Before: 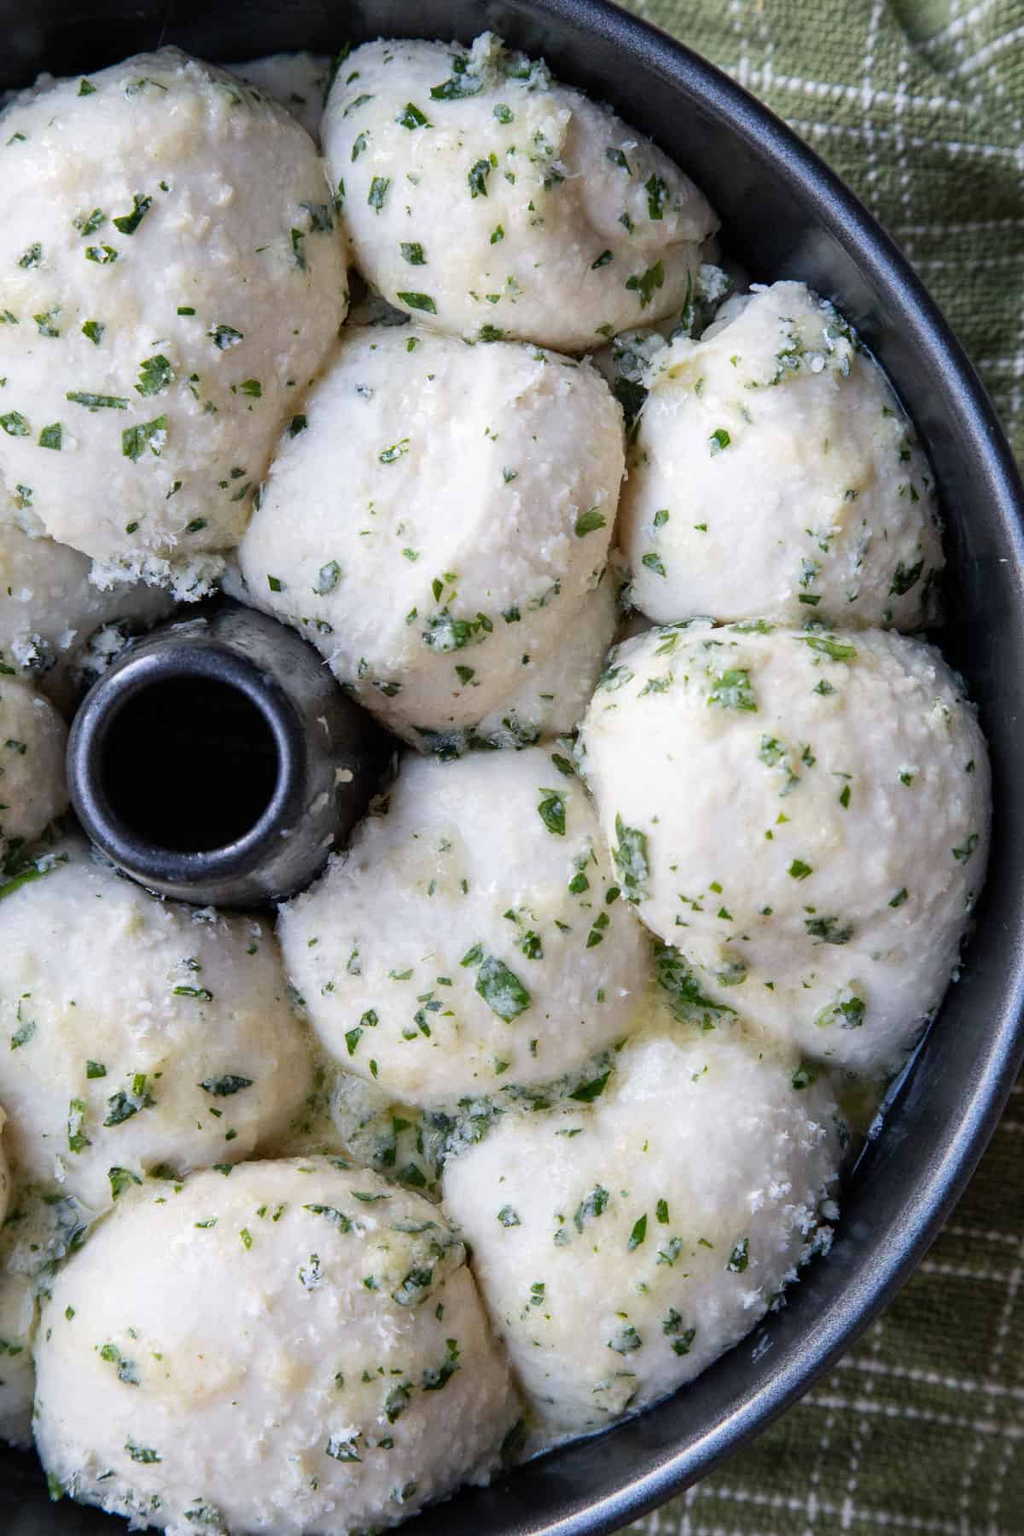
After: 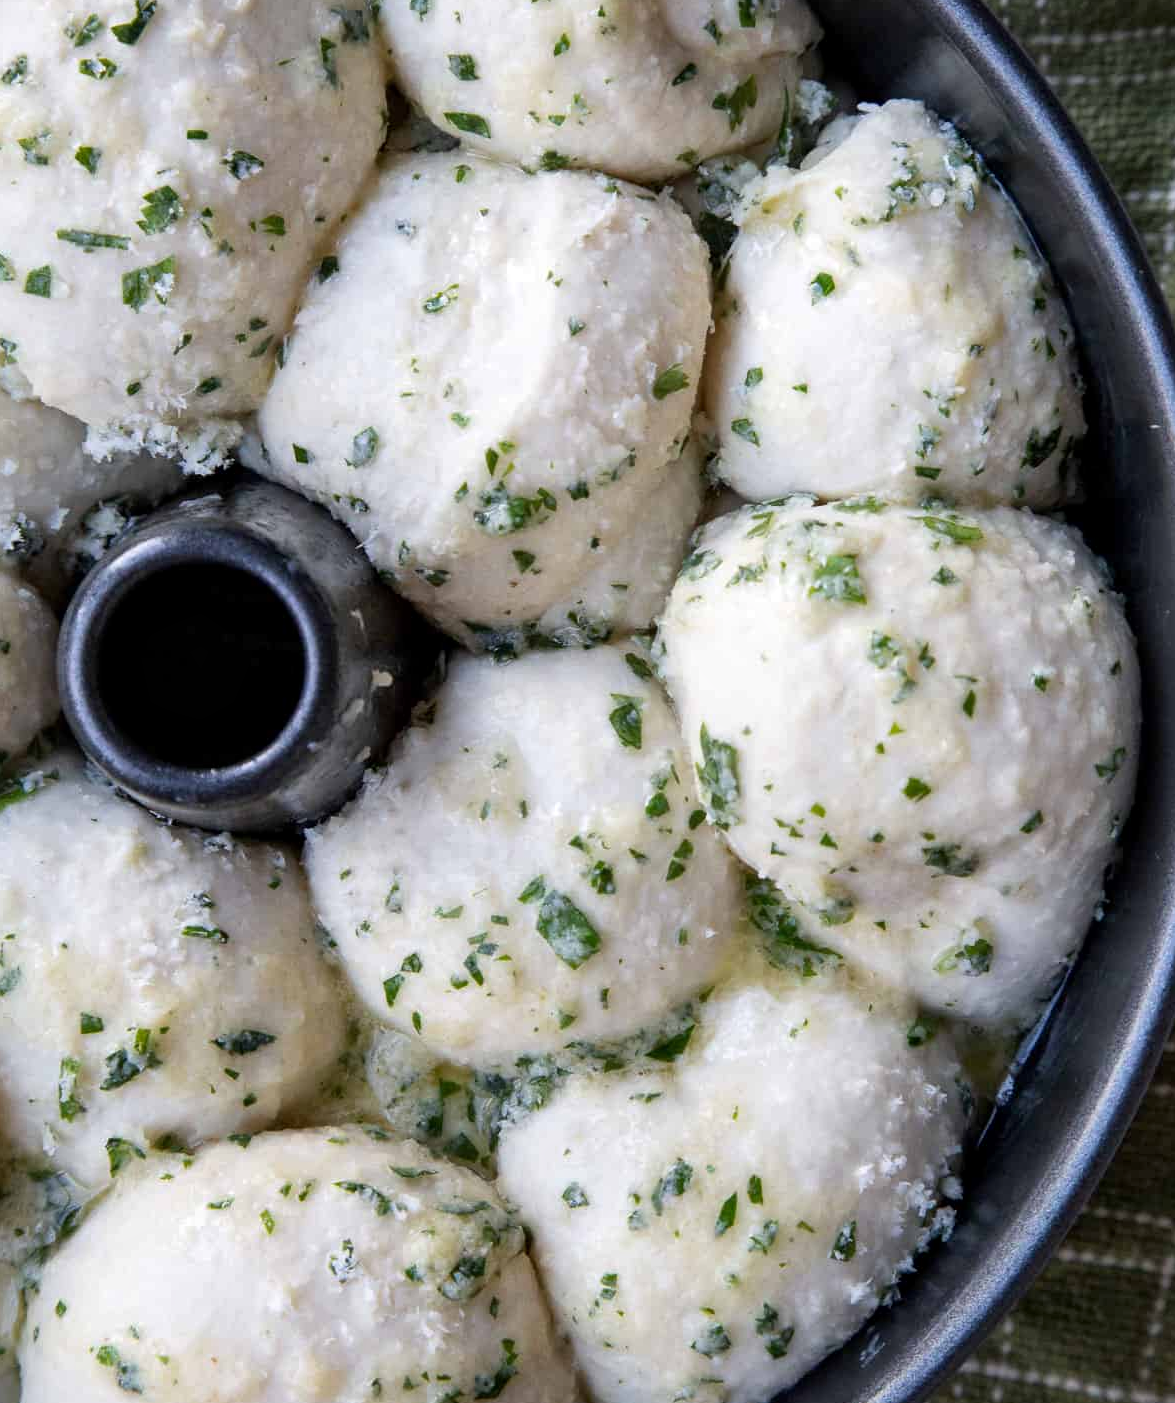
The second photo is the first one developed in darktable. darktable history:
crop and rotate: left 1.814%, top 12.818%, right 0.25%, bottom 9.225%
local contrast: mode bilateral grid, contrast 20, coarseness 50, detail 120%, midtone range 0.2
